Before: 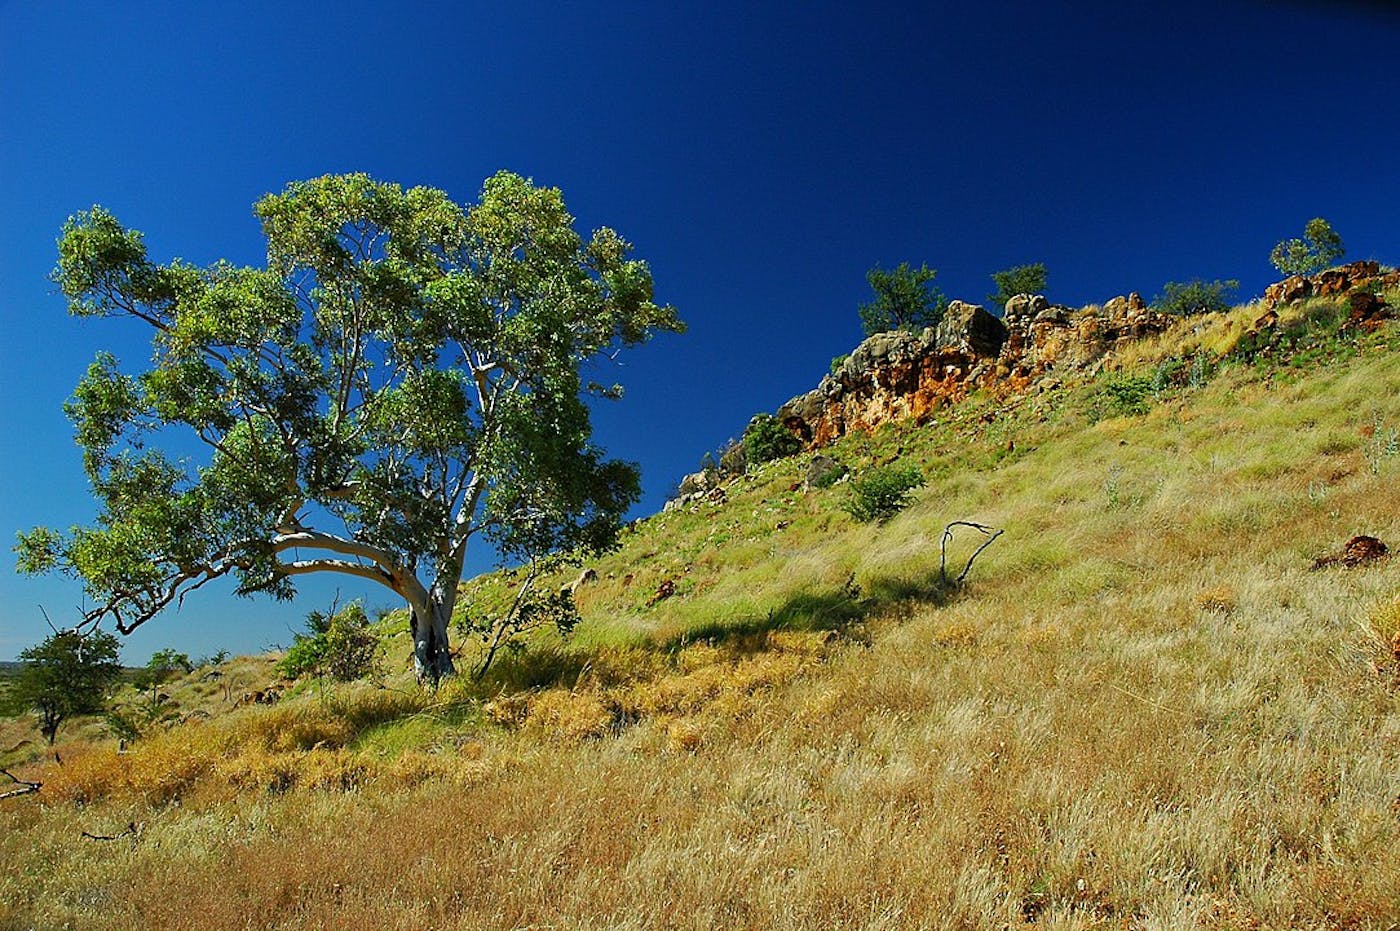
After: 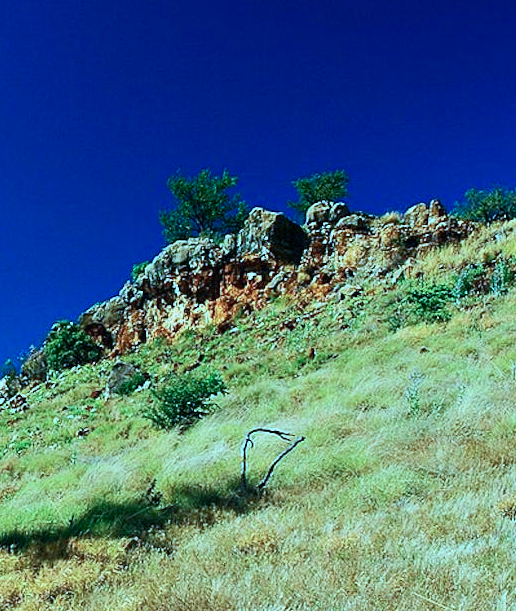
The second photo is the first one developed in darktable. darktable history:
crop and rotate: left 49.936%, top 10.094%, right 13.136%, bottom 24.256%
contrast brightness saturation: contrast 0.24, brightness 0.09
color calibration: illuminant custom, x 0.432, y 0.395, temperature 3098 K
